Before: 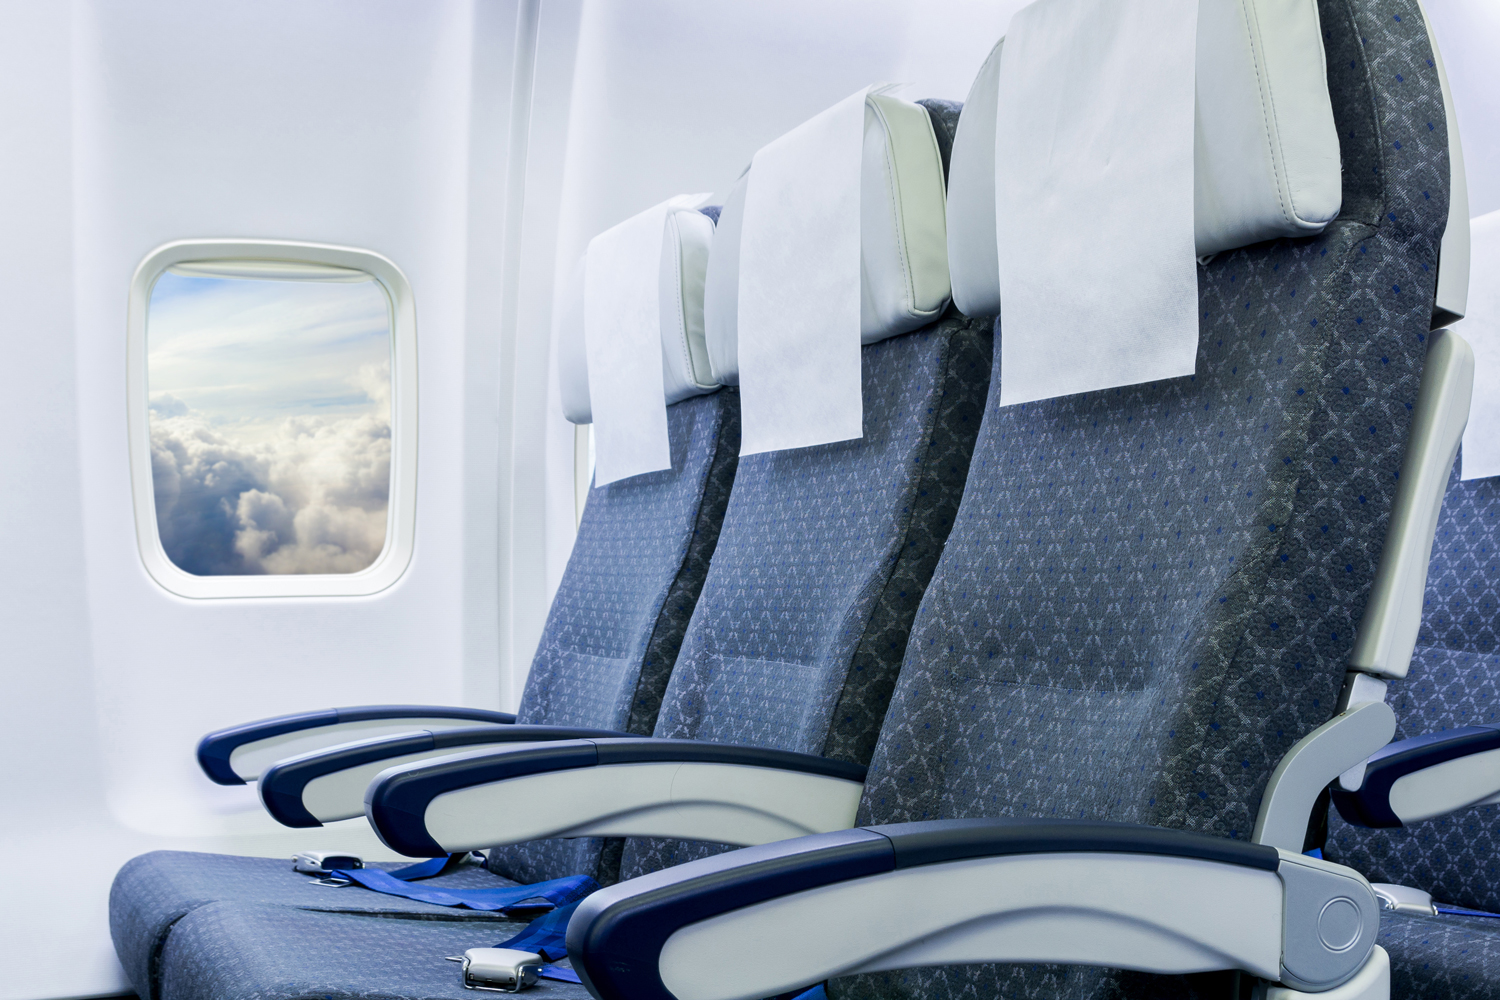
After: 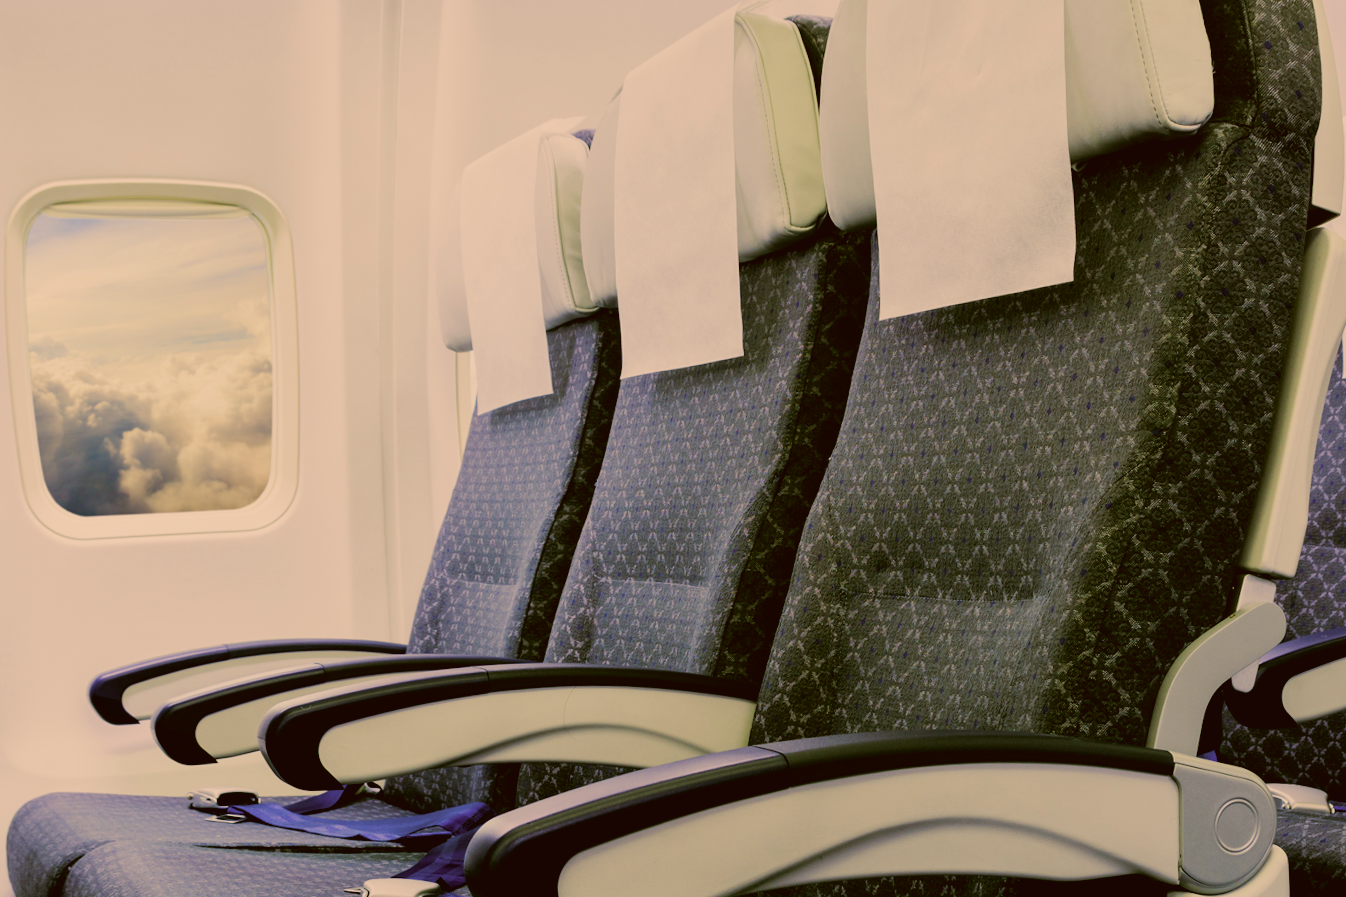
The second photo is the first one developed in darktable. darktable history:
color balance rgb: shadows lift › chroma 1%, shadows lift › hue 113°, highlights gain › chroma 0.2%, highlights gain › hue 333°, perceptual saturation grading › global saturation 20%, perceptual saturation grading › highlights -25%, perceptual saturation grading › shadows 25%, contrast -10%
crop and rotate: angle 1.96°, left 5.673%, top 5.673%
exposure: exposure -0.21 EV, compensate highlight preservation false
filmic rgb: black relative exposure -5 EV, hardness 2.88, contrast 1.3, highlights saturation mix -30%
color correction: highlights a* 8.98, highlights b* 15.09, shadows a* -0.49, shadows b* 26.52
velvia: on, module defaults
